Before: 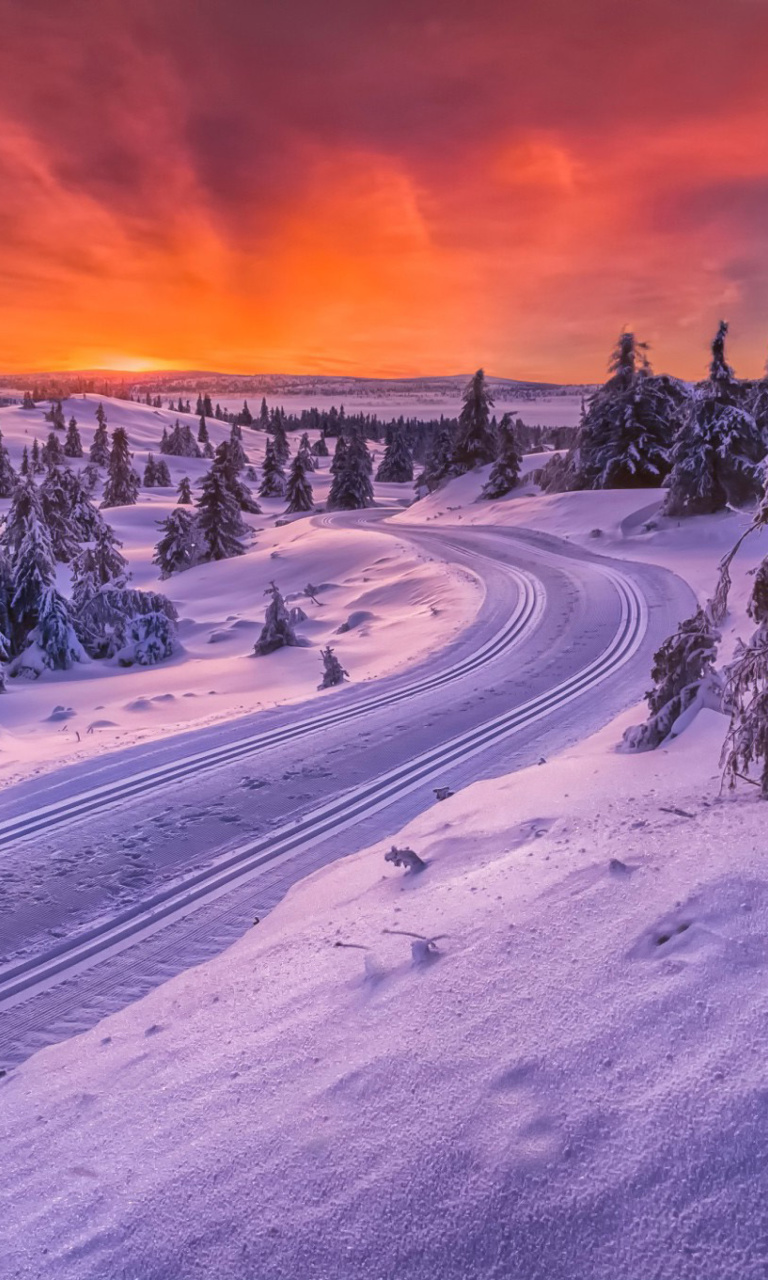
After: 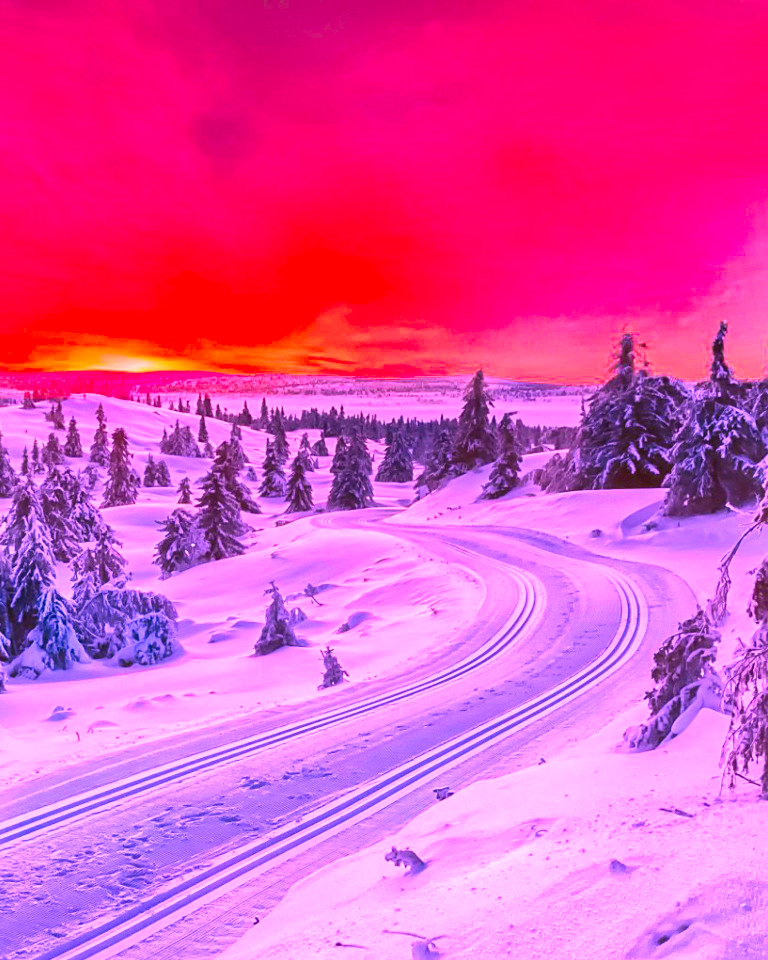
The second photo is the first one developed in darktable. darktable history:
contrast brightness saturation: contrast 0.149, brightness 0.04
crop: bottom 24.988%
sharpen: amount 0.211
exposure: black level correction 0, exposure 0.893 EV, compensate exposure bias true, compensate highlight preservation false
color correction: highlights a* 19, highlights b* -12.21, saturation 1.65
